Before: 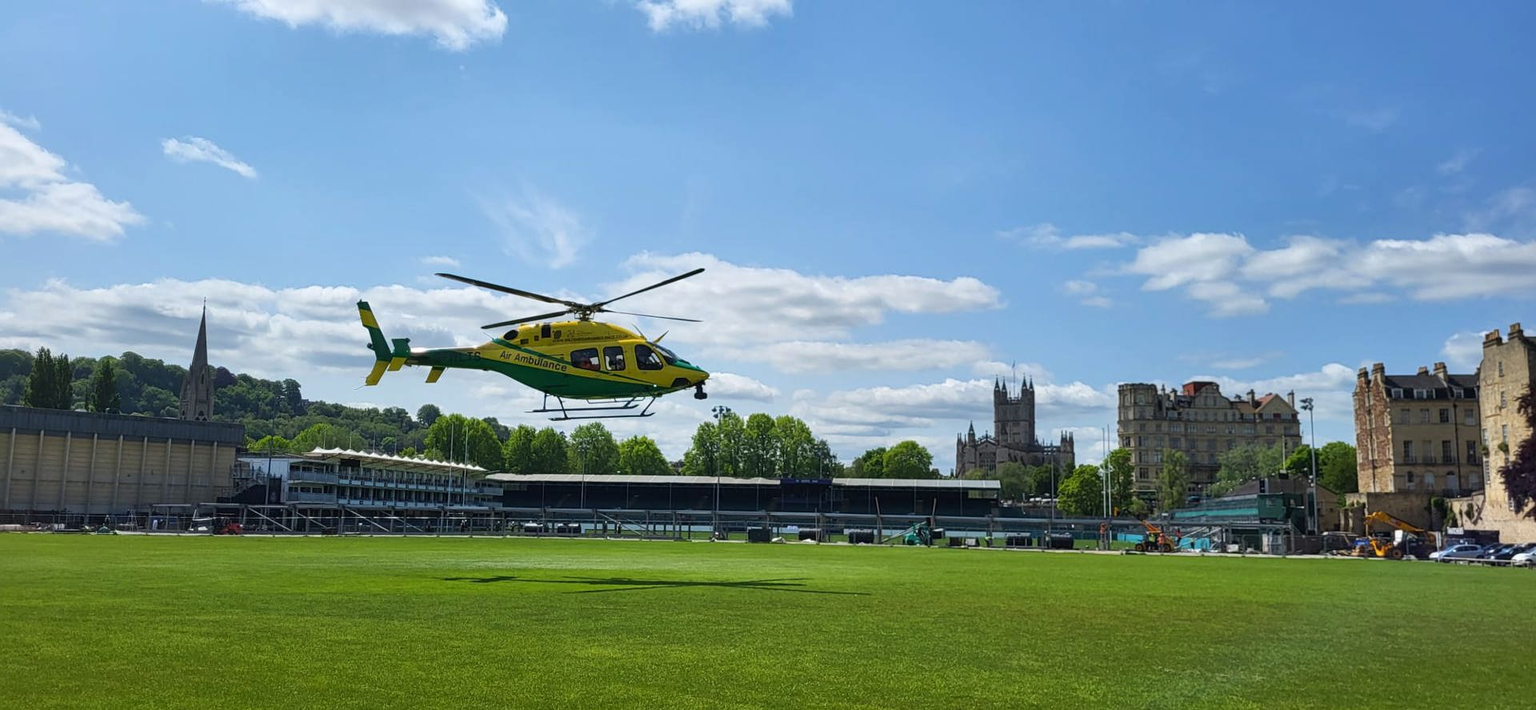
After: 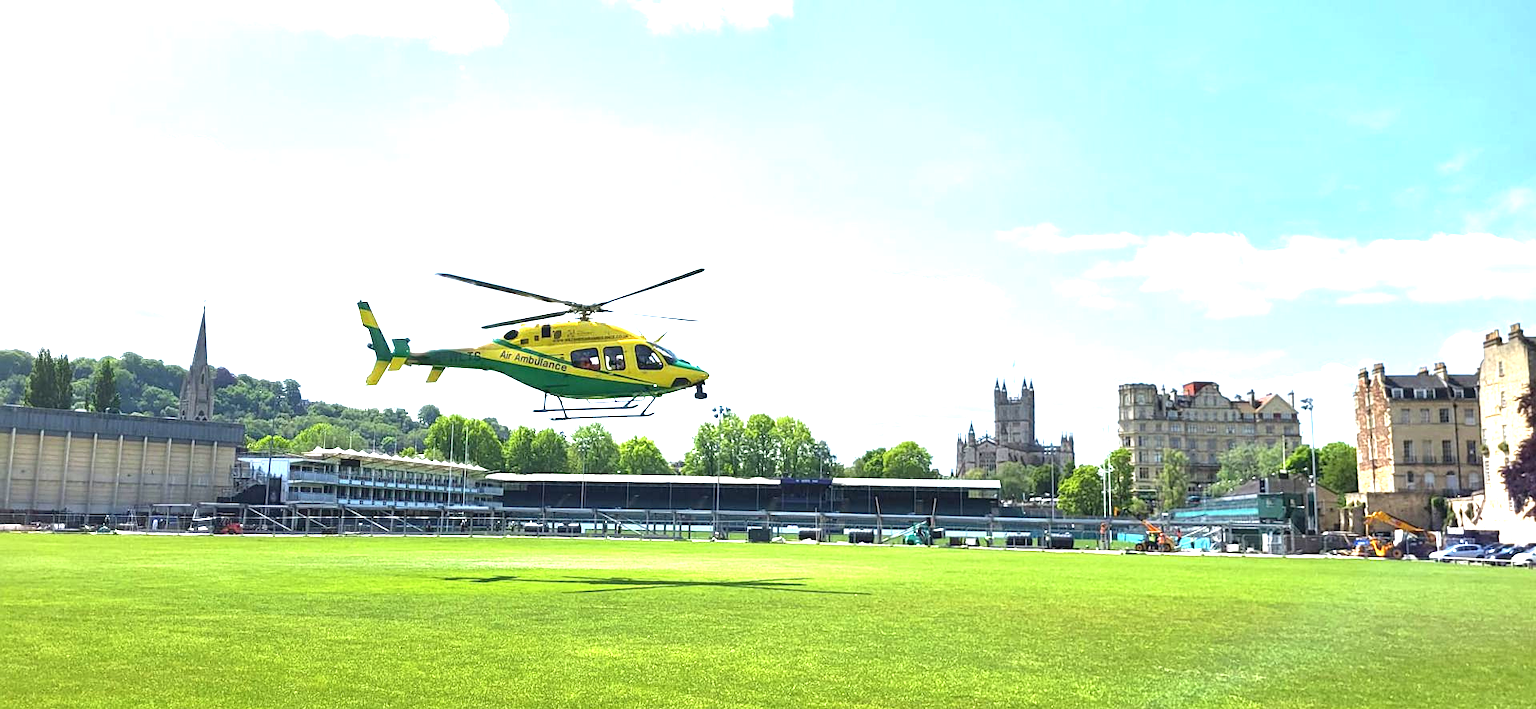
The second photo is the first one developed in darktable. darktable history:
exposure: exposure 2.003 EV, compensate highlight preservation false
contrast brightness saturation: saturation -0.05
